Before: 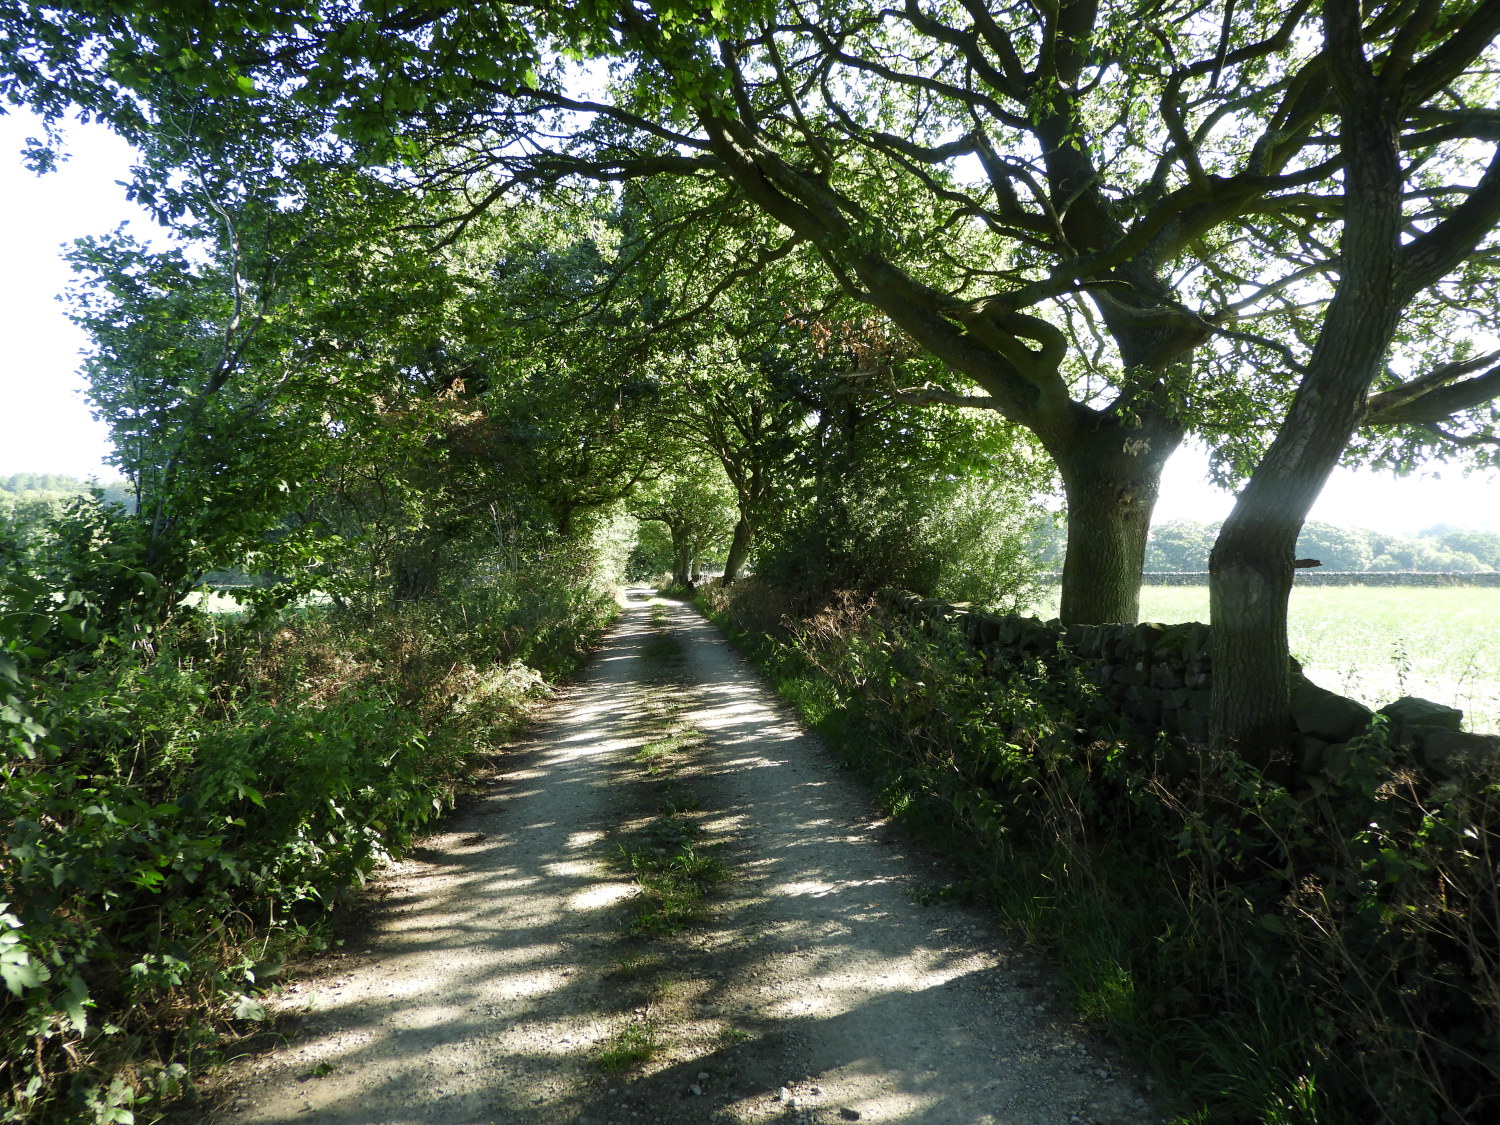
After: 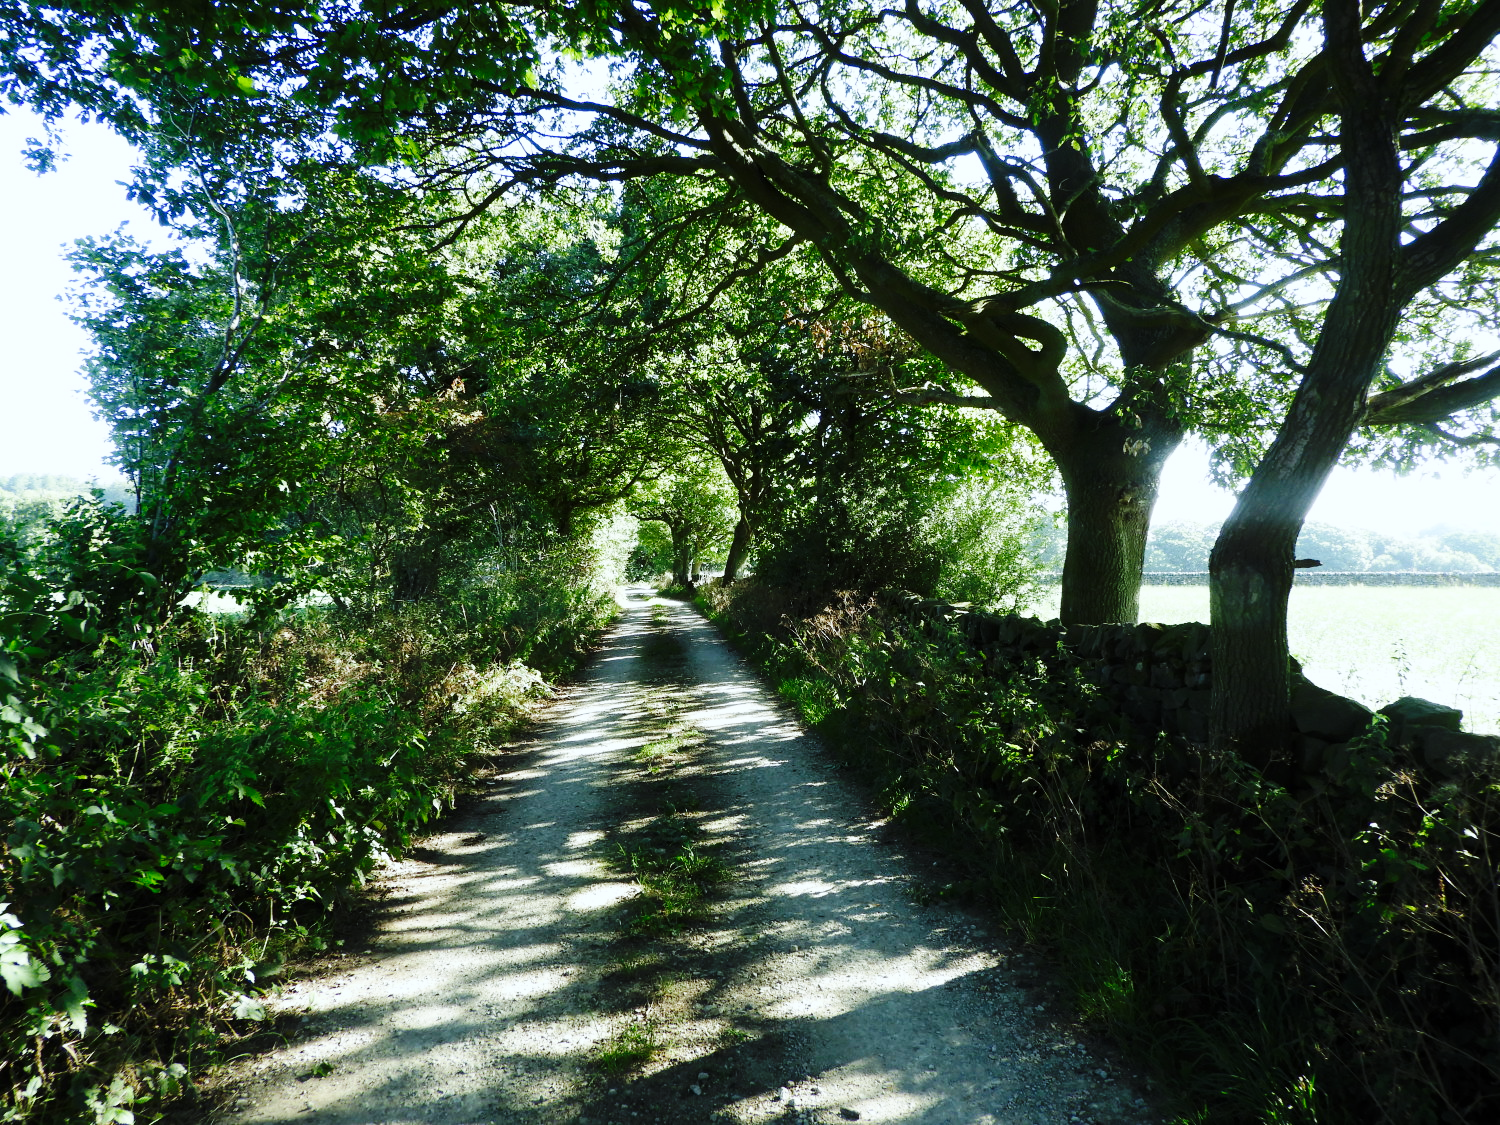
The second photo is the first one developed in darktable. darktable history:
white balance: red 0.925, blue 1.046
color balance: input saturation 99%
base curve: curves: ch0 [(0, 0) (0.036, 0.025) (0.121, 0.166) (0.206, 0.329) (0.605, 0.79) (1, 1)], preserve colors none
